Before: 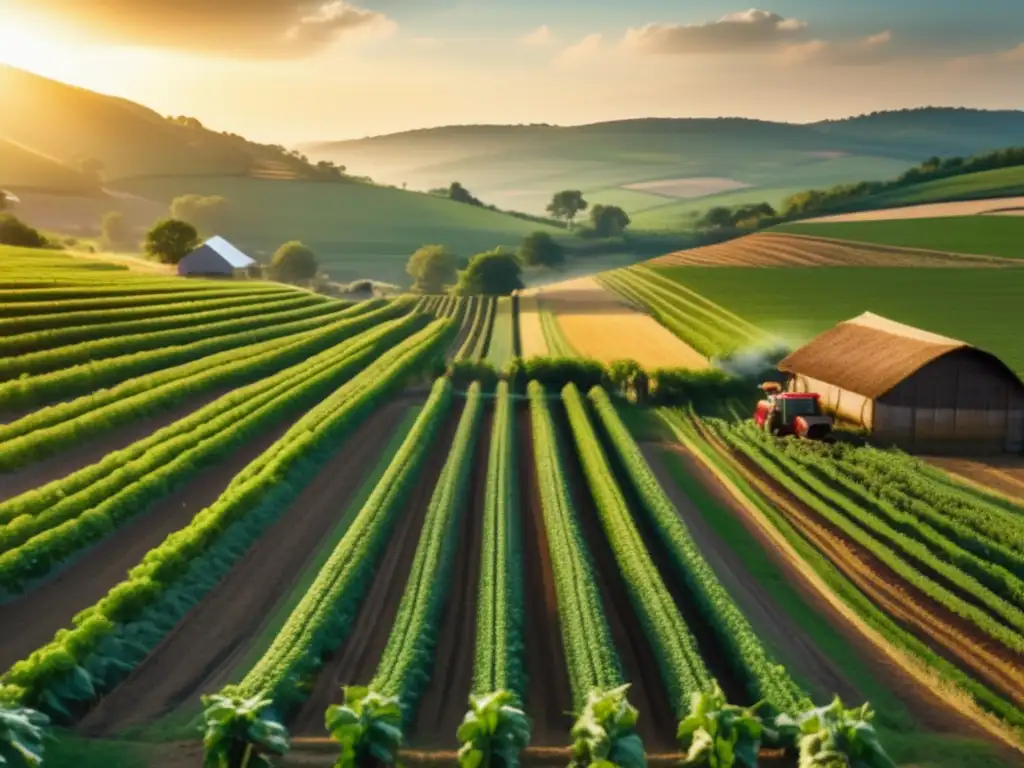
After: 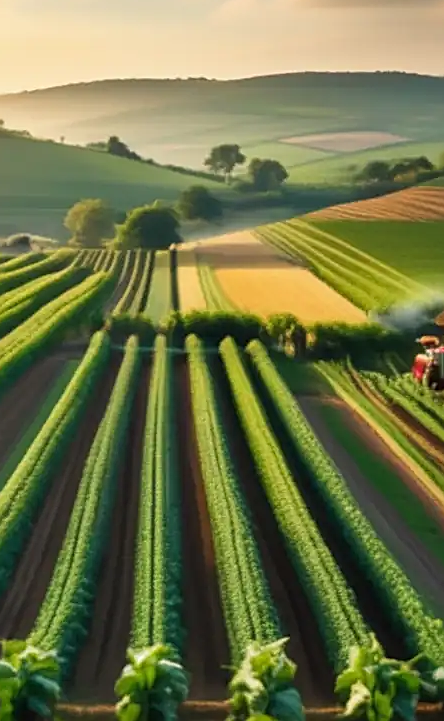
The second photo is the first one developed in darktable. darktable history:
exposure: compensate highlight preservation false
sharpen: on, module defaults
crop: left 33.452%, top 6.025%, right 23.155%
